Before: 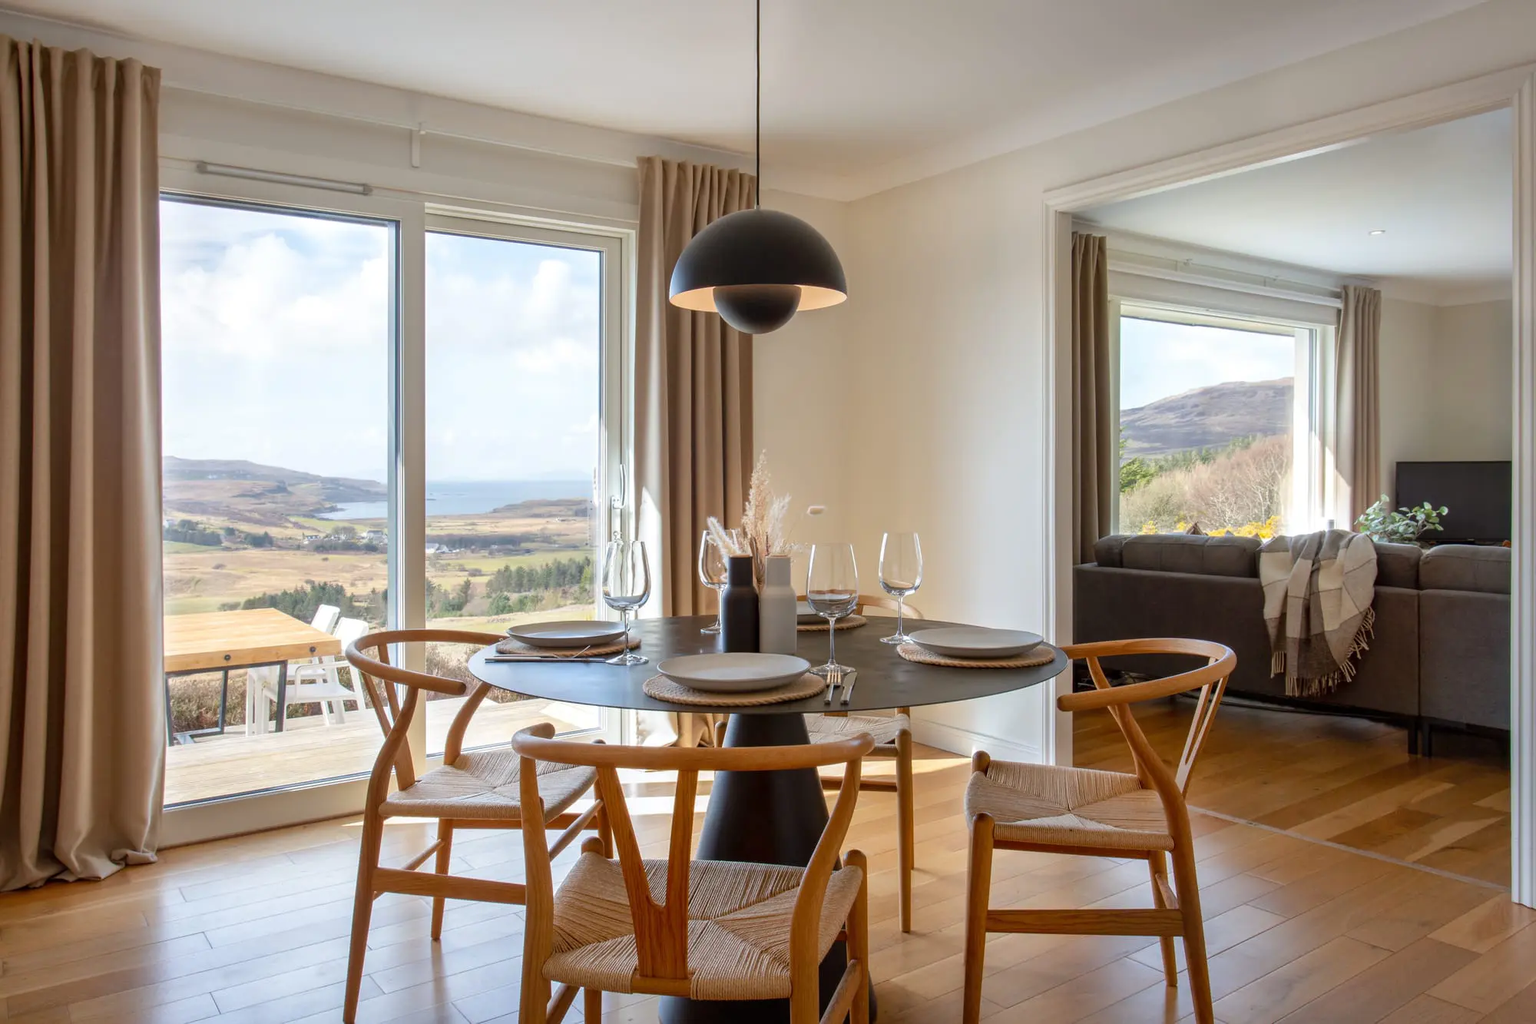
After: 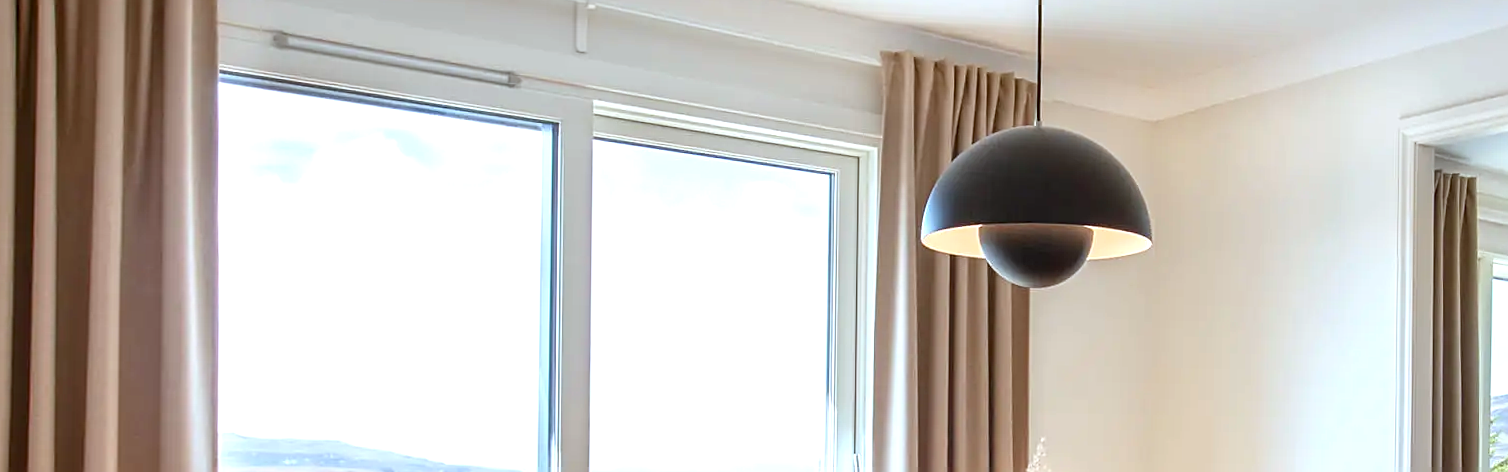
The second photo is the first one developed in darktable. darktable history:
sharpen: on, module defaults
exposure: exposure 0.7 EV, compensate highlight preservation false
crop: left 0.579%, top 7.627%, right 23.167%, bottom 54.275%
contrast brightness saturation: contrast 0.08, saturation 0.02
color correction: highlights a* -4.18, highlights b* -10.81
rotate and perspective: rotation 0.679°, lens shift (horizontal) 0.136, crop left 0.009, crop right 0.991, crop top 0.078, crop bottom 0.95
